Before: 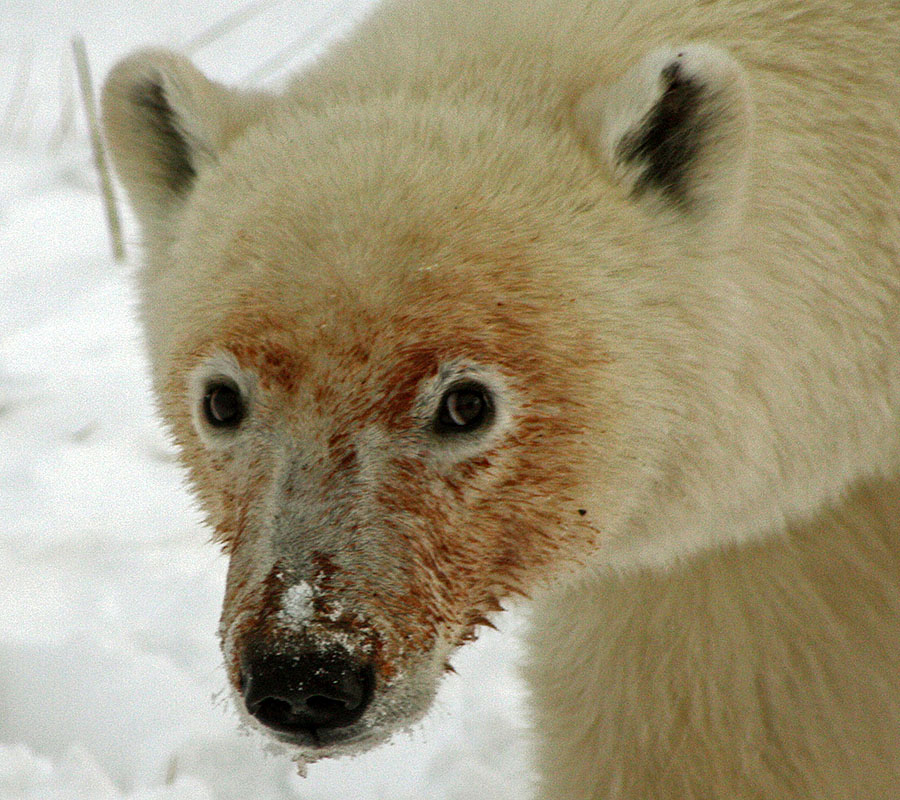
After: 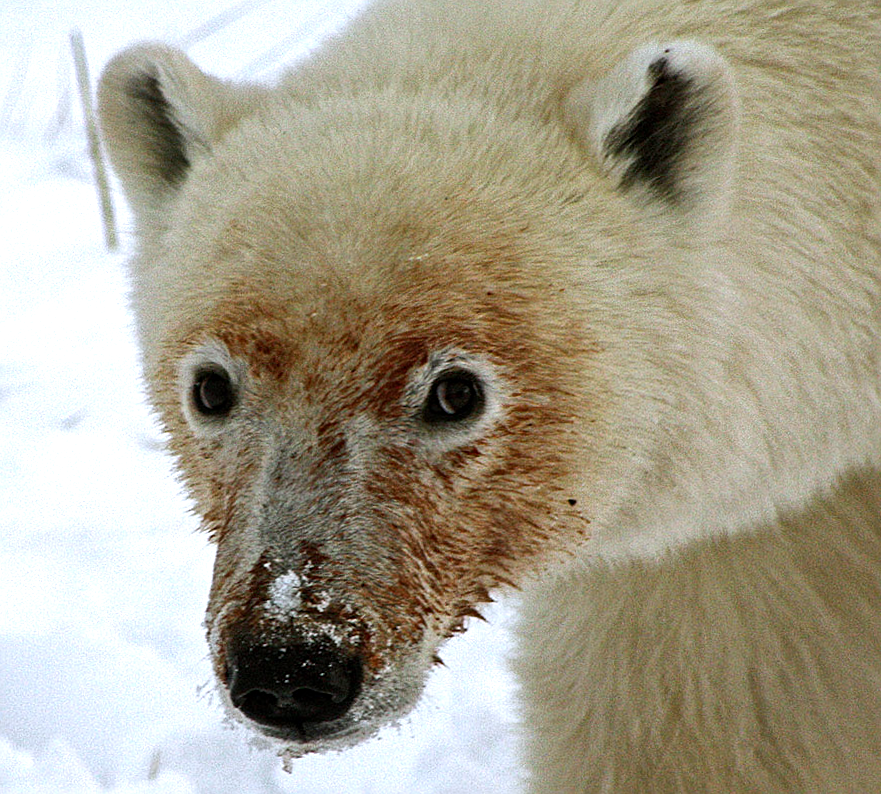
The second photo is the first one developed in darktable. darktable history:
tone equalizer: -8 EV -0.417 EV, -7 EV -0.389 EV, -6 EV -0.333 EV, -5 EV -0.222 EV, -3 EV 0.222 EV, -2 EV 0.333 EV, -1 EV 0.389 EV, +0 EV 0.417 EV, edges refinement/feathering 500, mask exposure compensation -1.57 EV, preserve details no
rotate and perspective: rotation 0.226°, lens shift (vertical) -0.042, crop left 0.023, crop right 0.982, crop top 0.006, crop bottom 0.994
white balance: red 0.967, blue 1.119, emerald 0.756
sharpen: radius 2.167, amount 0.381, threshold 0
